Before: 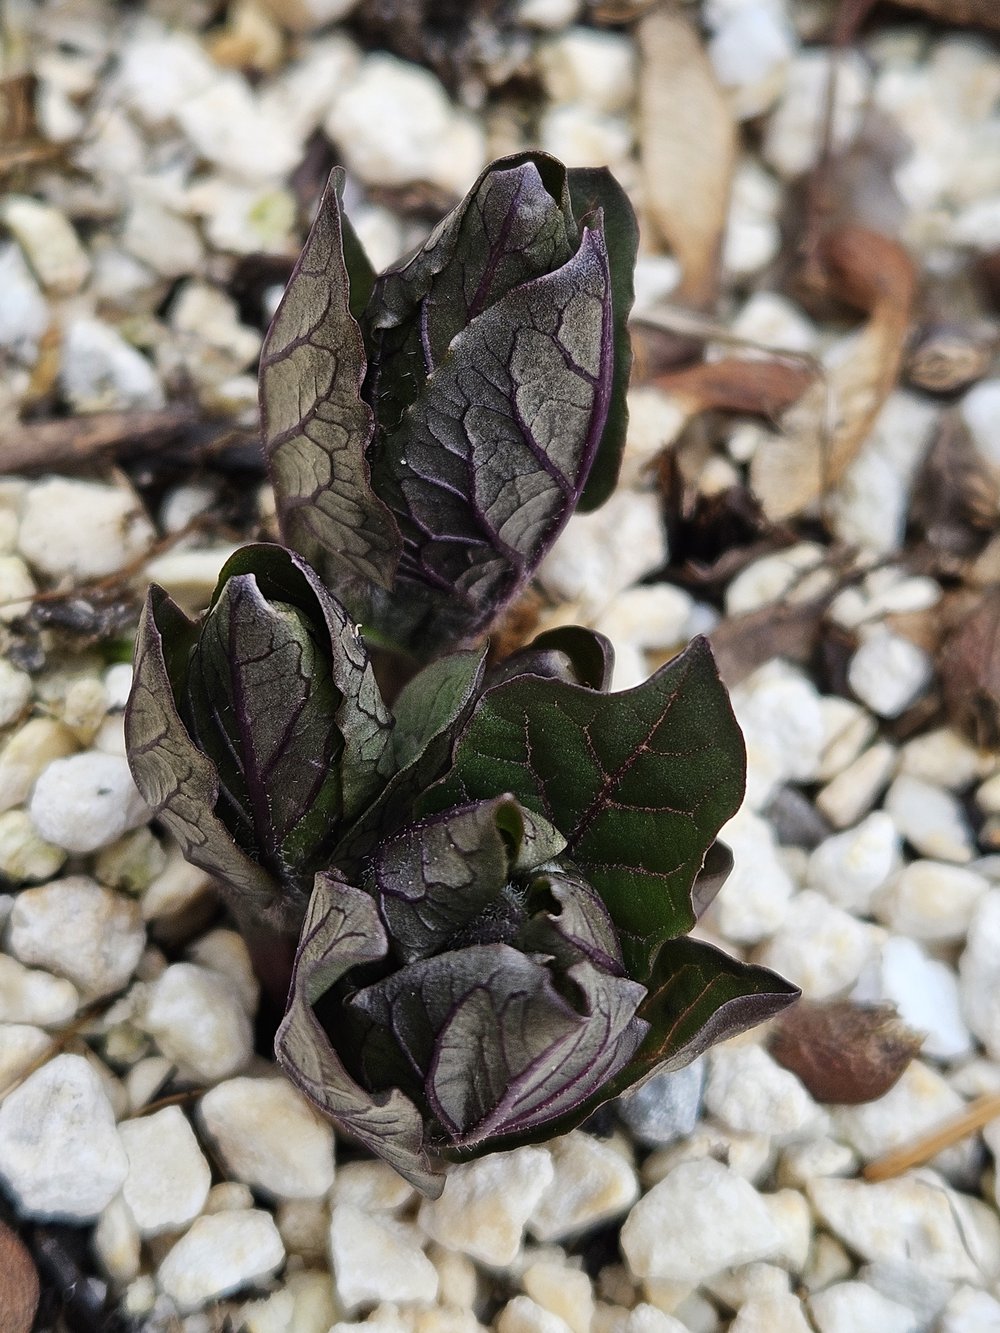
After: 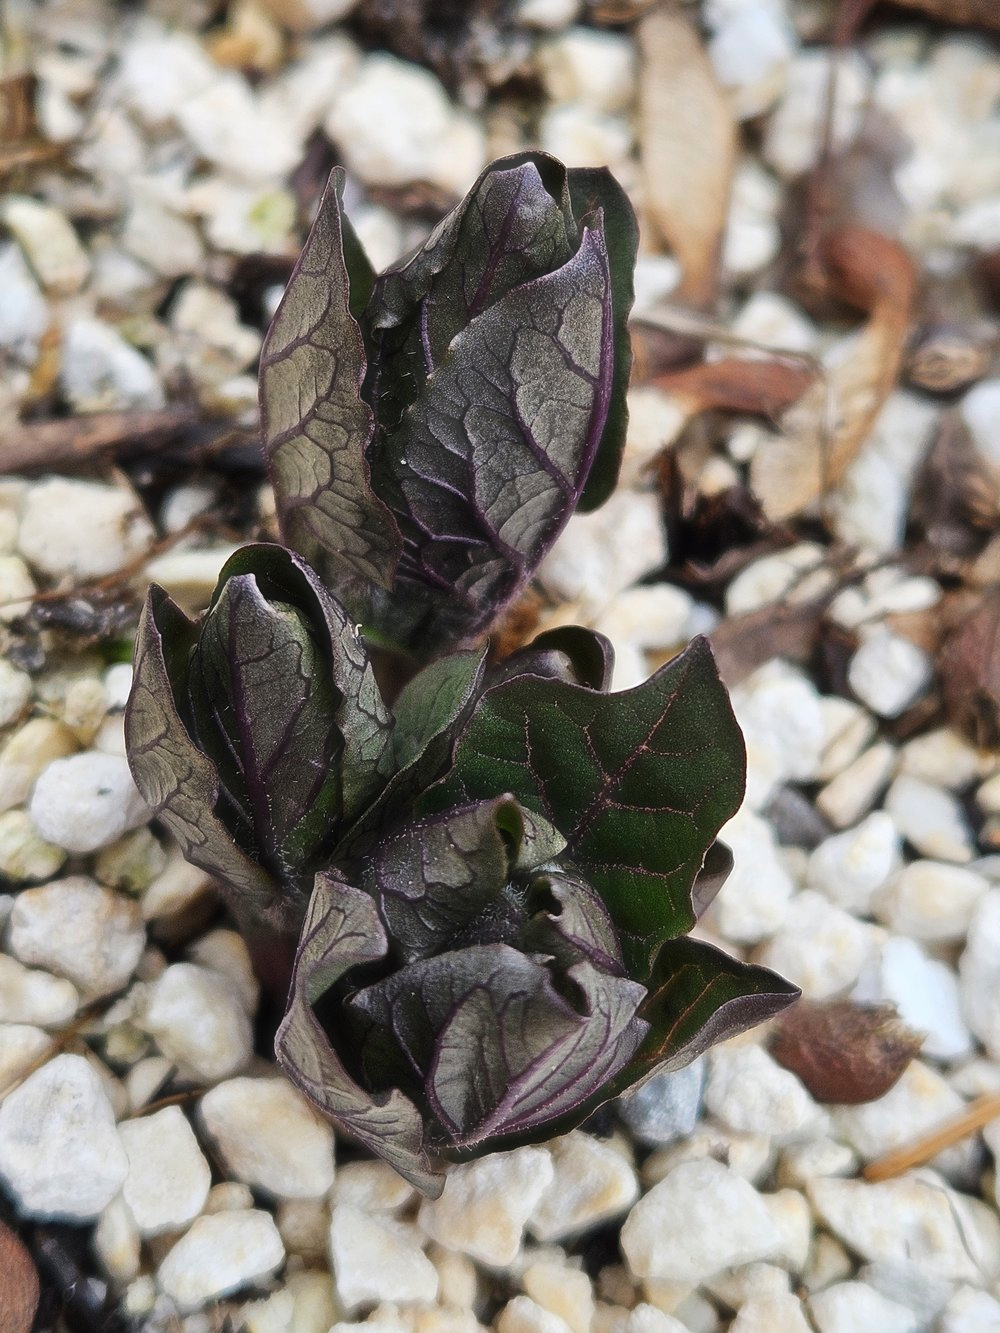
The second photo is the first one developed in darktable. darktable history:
haze removal: strength -0.104, compatibility mode true, adaptive false
